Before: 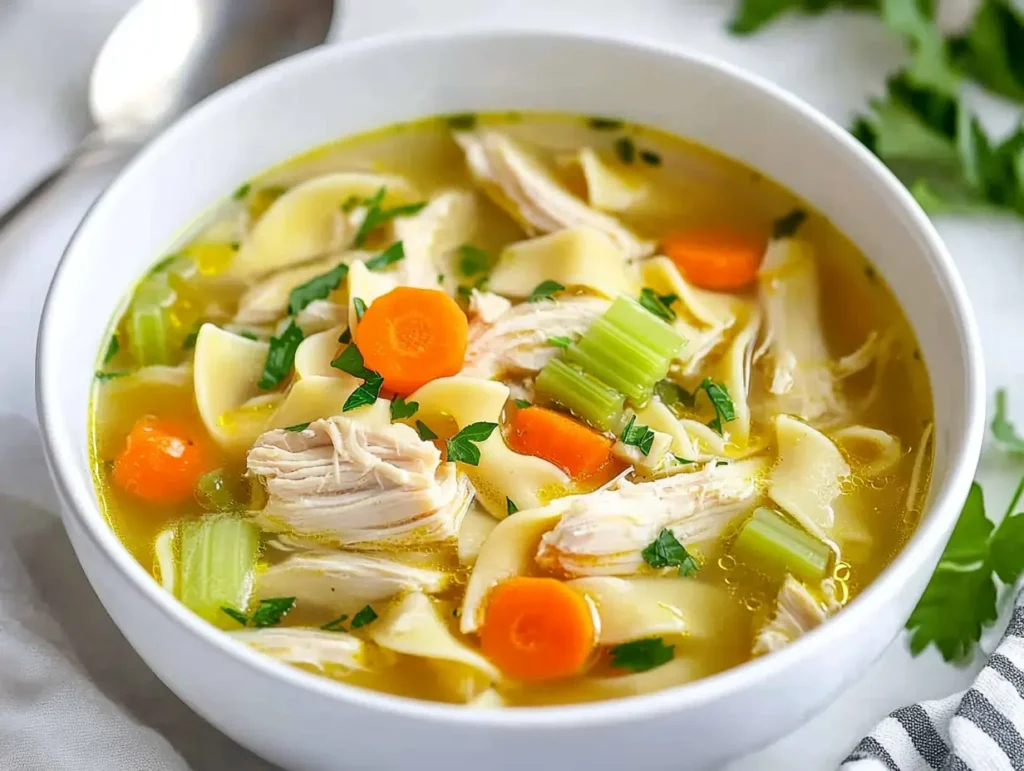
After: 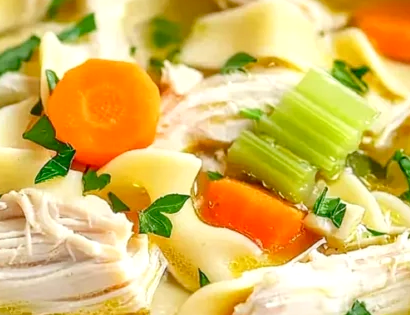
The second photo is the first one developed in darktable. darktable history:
levels: levels [0, 0.445, 1]
local contrast: detail 138%
crop: left 30.132%, top 29.624%, right 29.822%, bottom 29.443%
